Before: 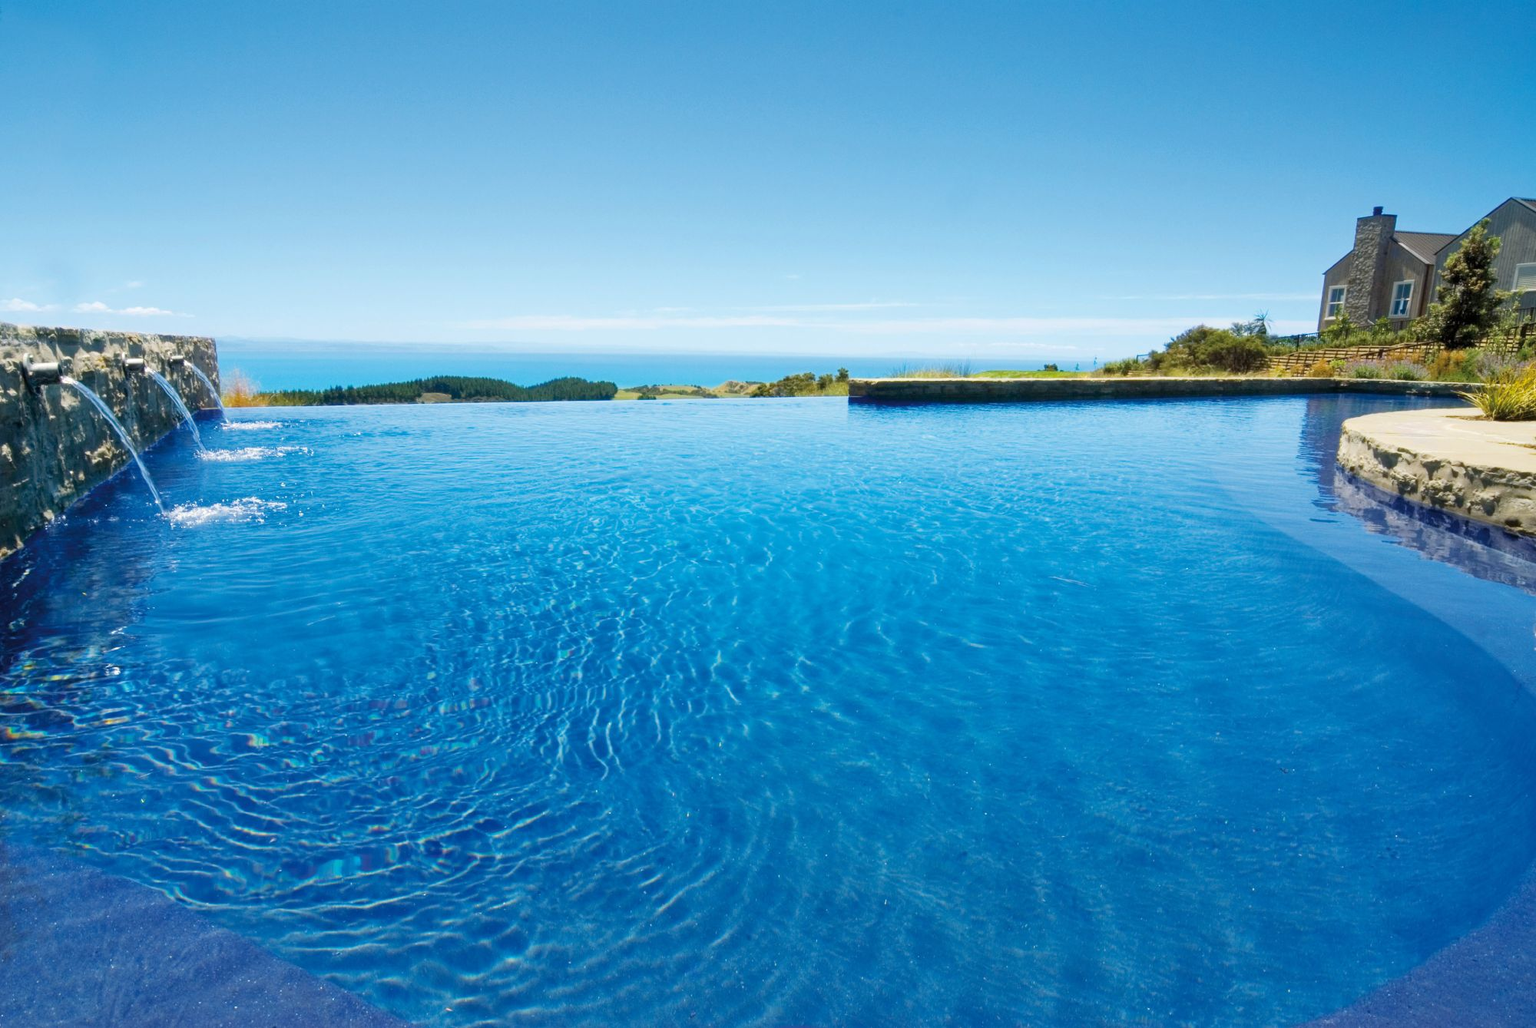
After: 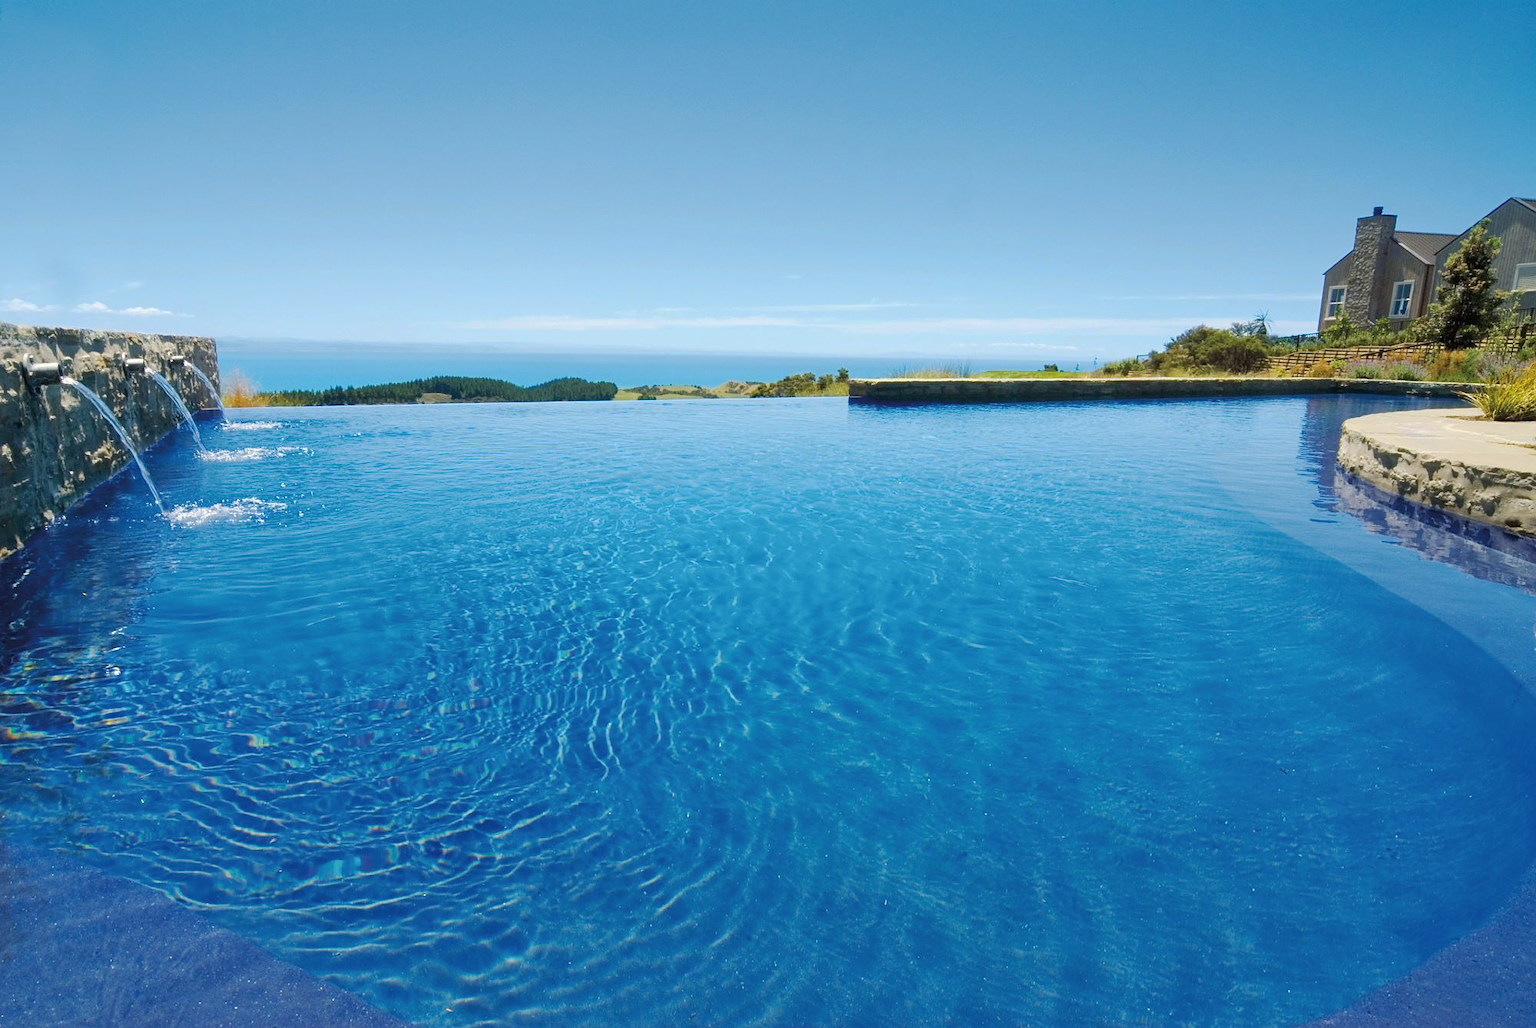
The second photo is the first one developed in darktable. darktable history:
tone curve: curves: ch0 [(0, 0) (0.003, 0.027) (0.011, 0.03) (0.025, 0.04) (0.044, 0.063) (0.069, 0.093) (0.1, 0.125) (0.136, 0.153) (0.177, 0.191) (0.224, 0.232) (0.277, 0.279) (0.335, 0.333) (0.399, 0.39) (0.468, 0.457) (0.543, 0.535) (0.623, 0.611) (0.709, 0.683) (0.801, 0.758) (0.898, 0.853) (1, 1)], preserve colors none
sharpen: radius 0.969, amount 0.604
